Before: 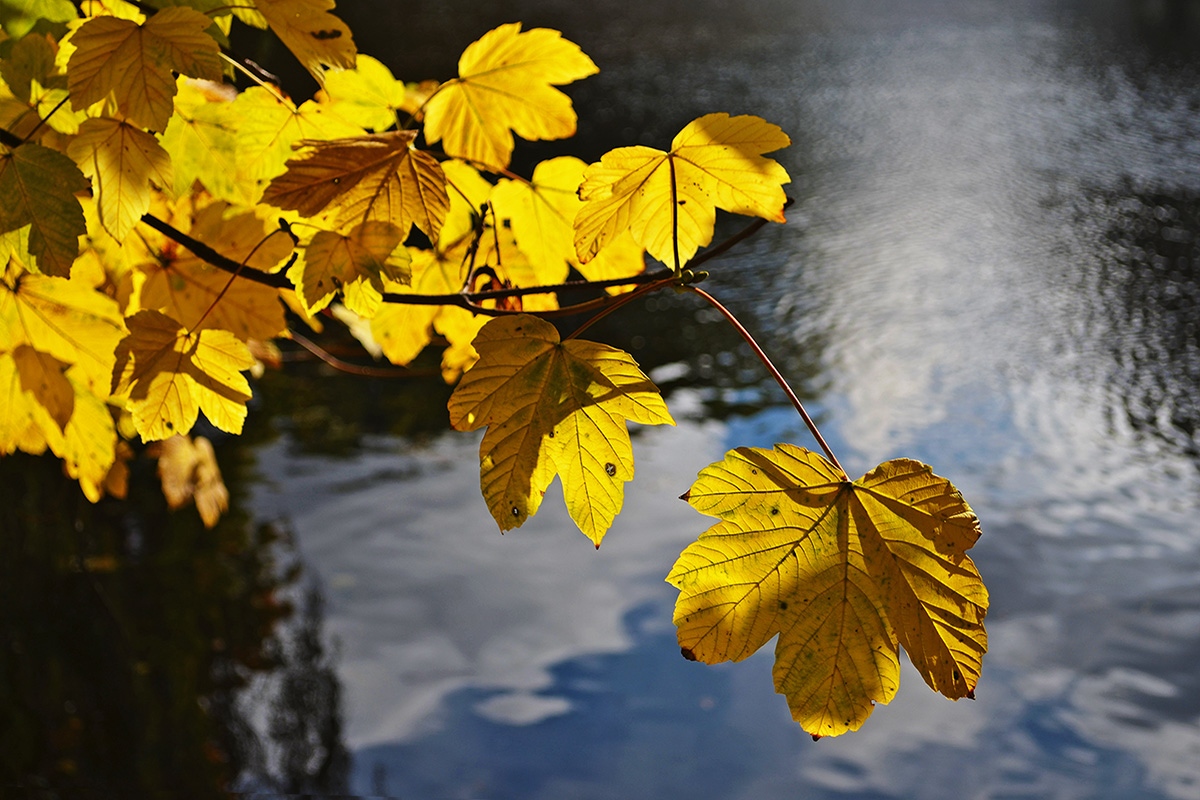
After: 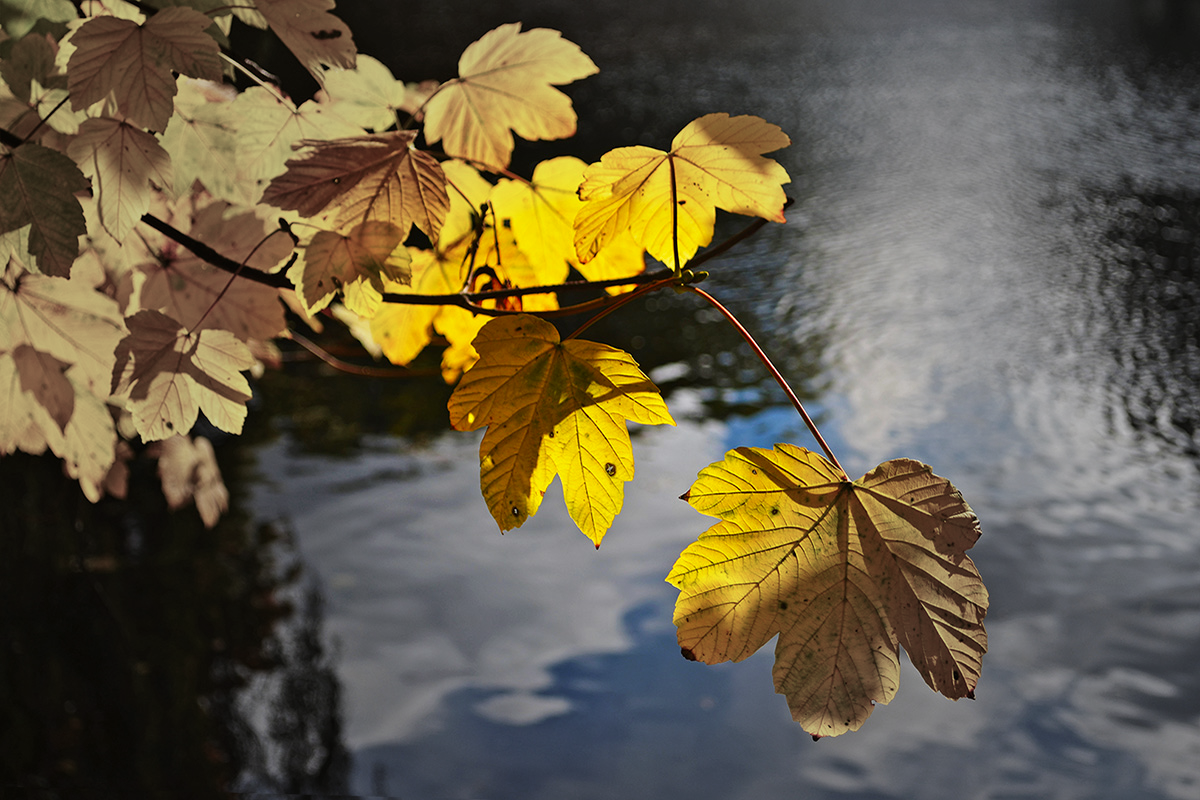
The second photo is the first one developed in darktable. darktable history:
vignetting: fall-off start 30.52%, fall-off radius 33.69%, brightness -0.276
color correction: highlights b* -0.053, saturation 1.09
